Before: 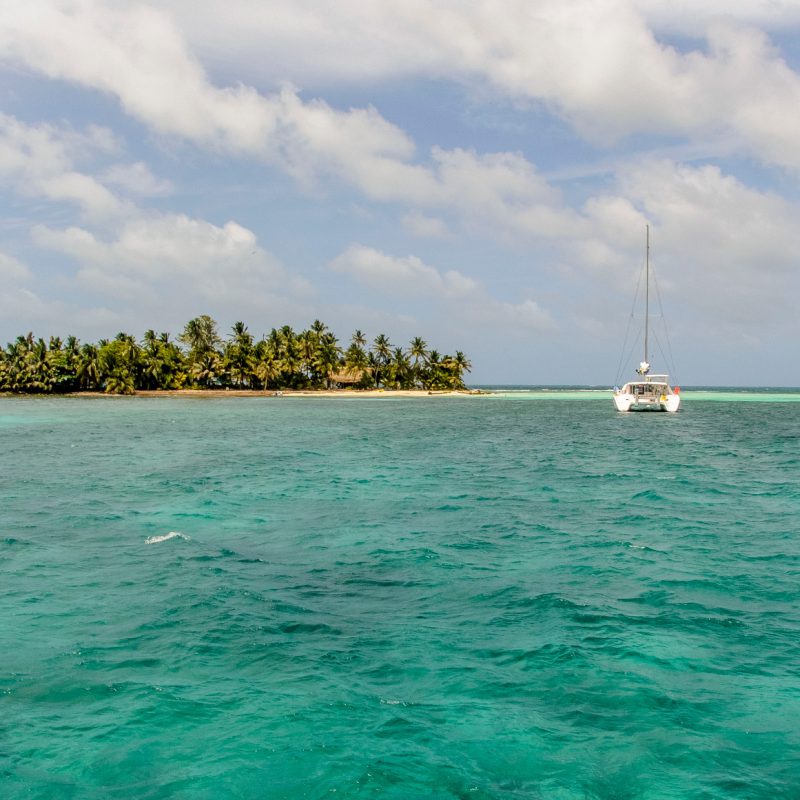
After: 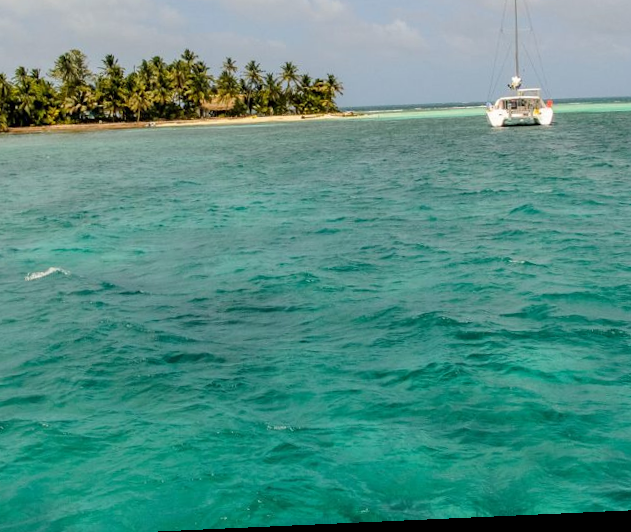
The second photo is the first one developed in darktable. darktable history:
crop and rotate: left 17.299%, top 35.115%, right 7.015%, bottom 1.024%
rotate and perspective: rotation -2.56°, automatic cropping off
